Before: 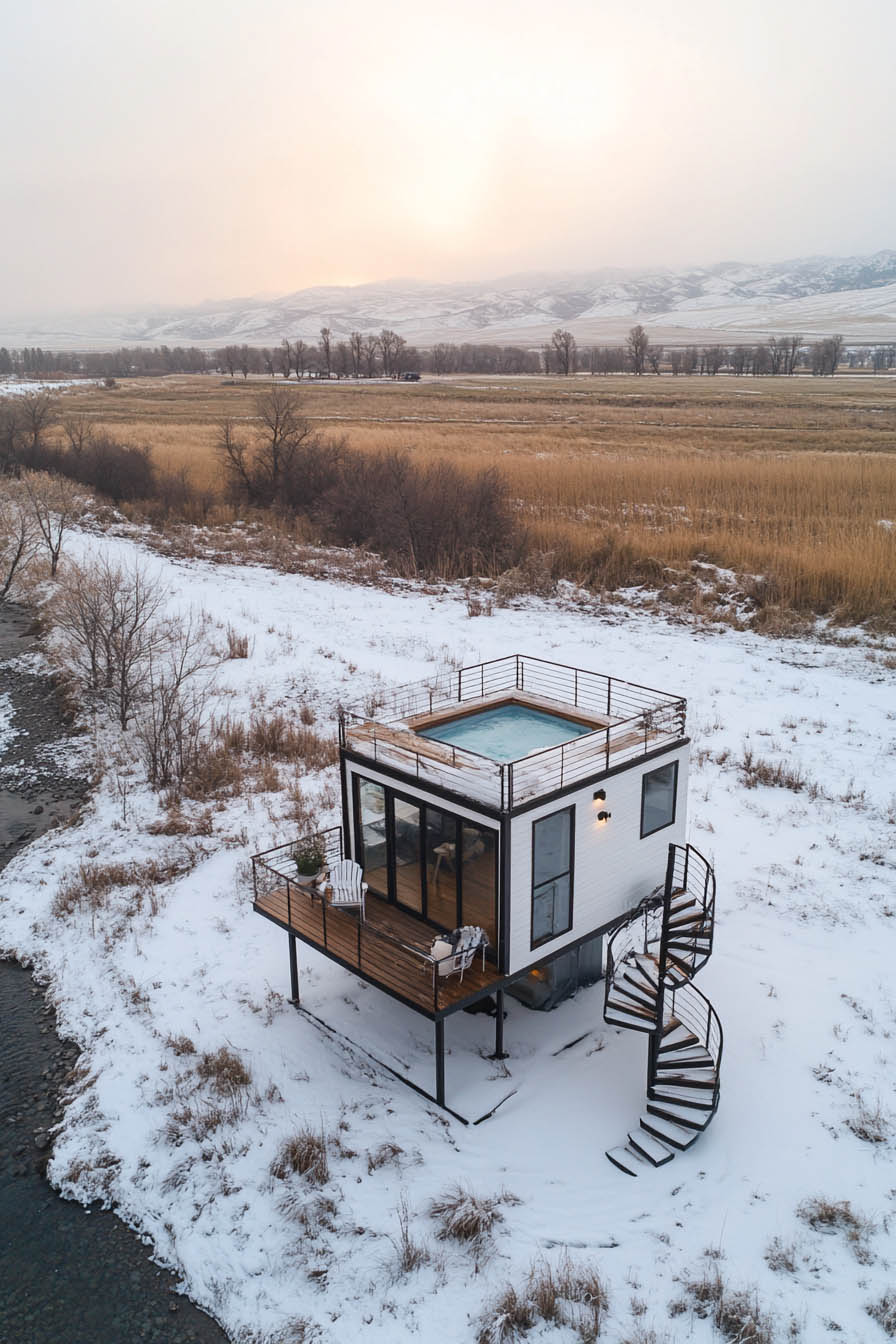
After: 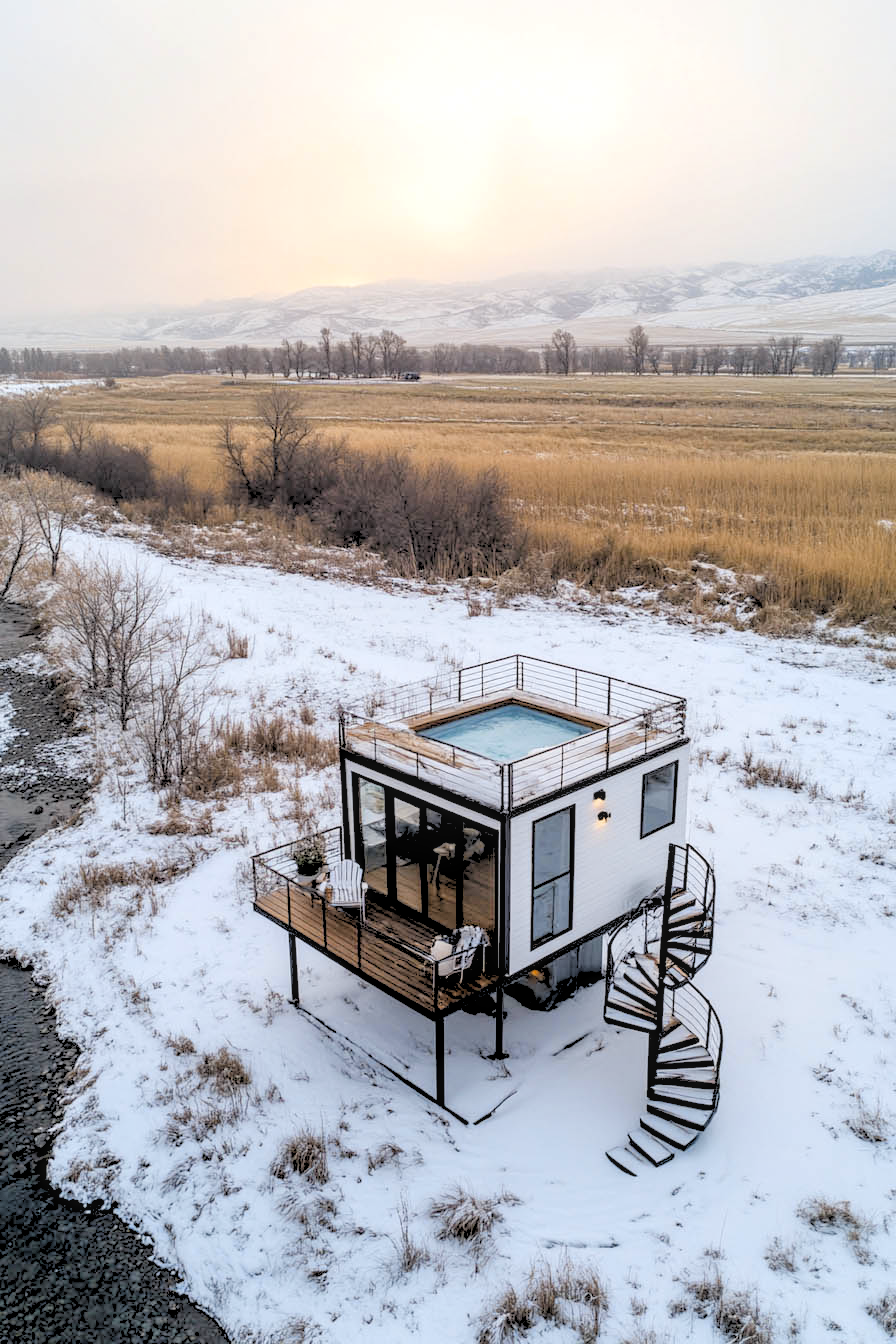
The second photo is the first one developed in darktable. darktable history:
local contrast: on, module defaults
color contrast: green-magenta contrast 0.8, blue-yellow contrast 1.1, unbound 0
rgb levels: levels [[0.027, 0.429, 0.996], [0, 0.5, 1], [0, 0.5, 1]]
